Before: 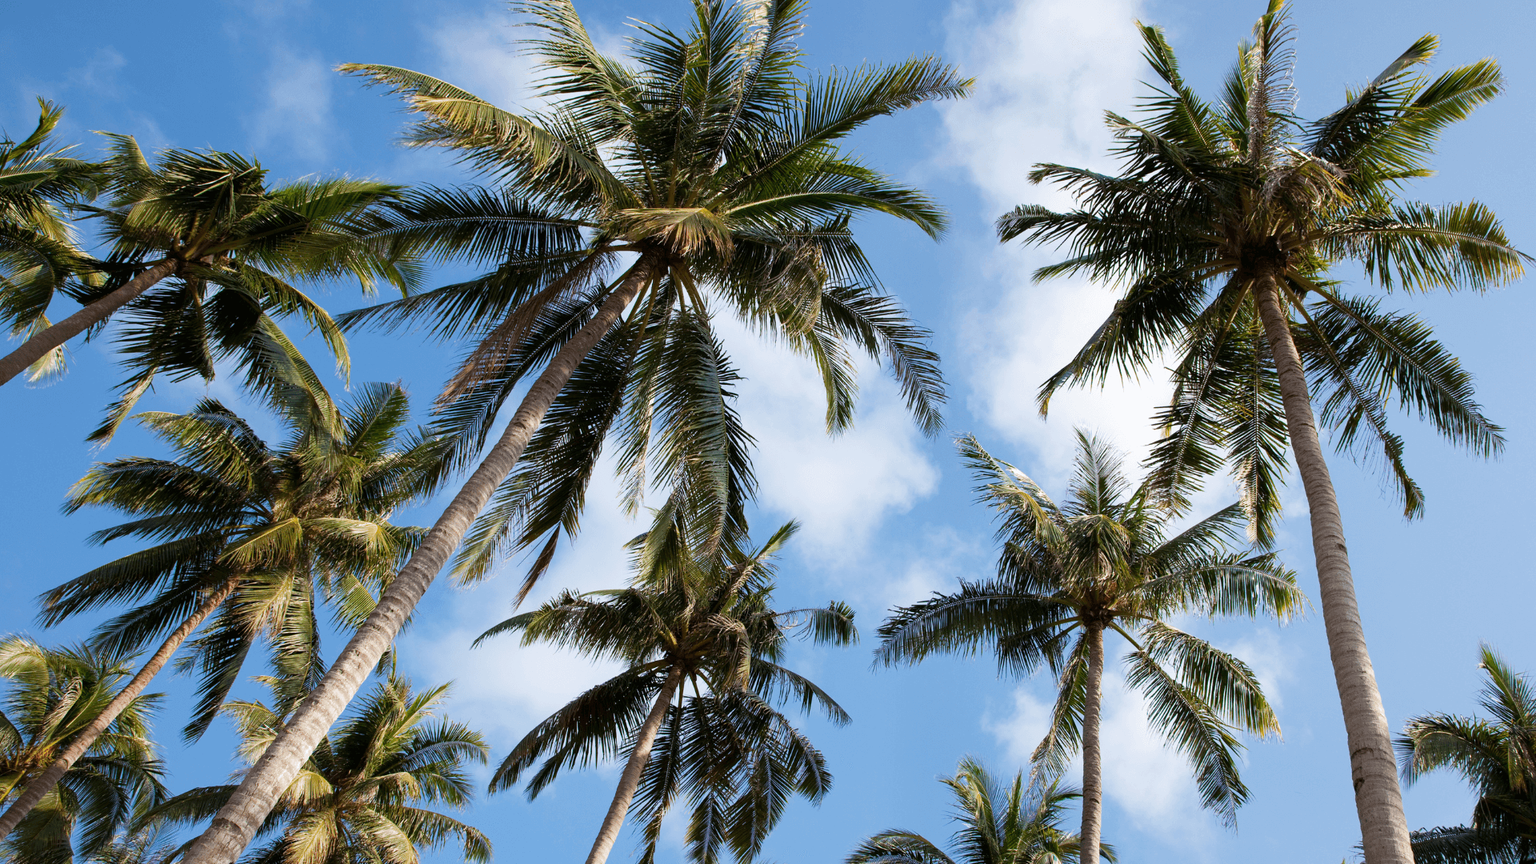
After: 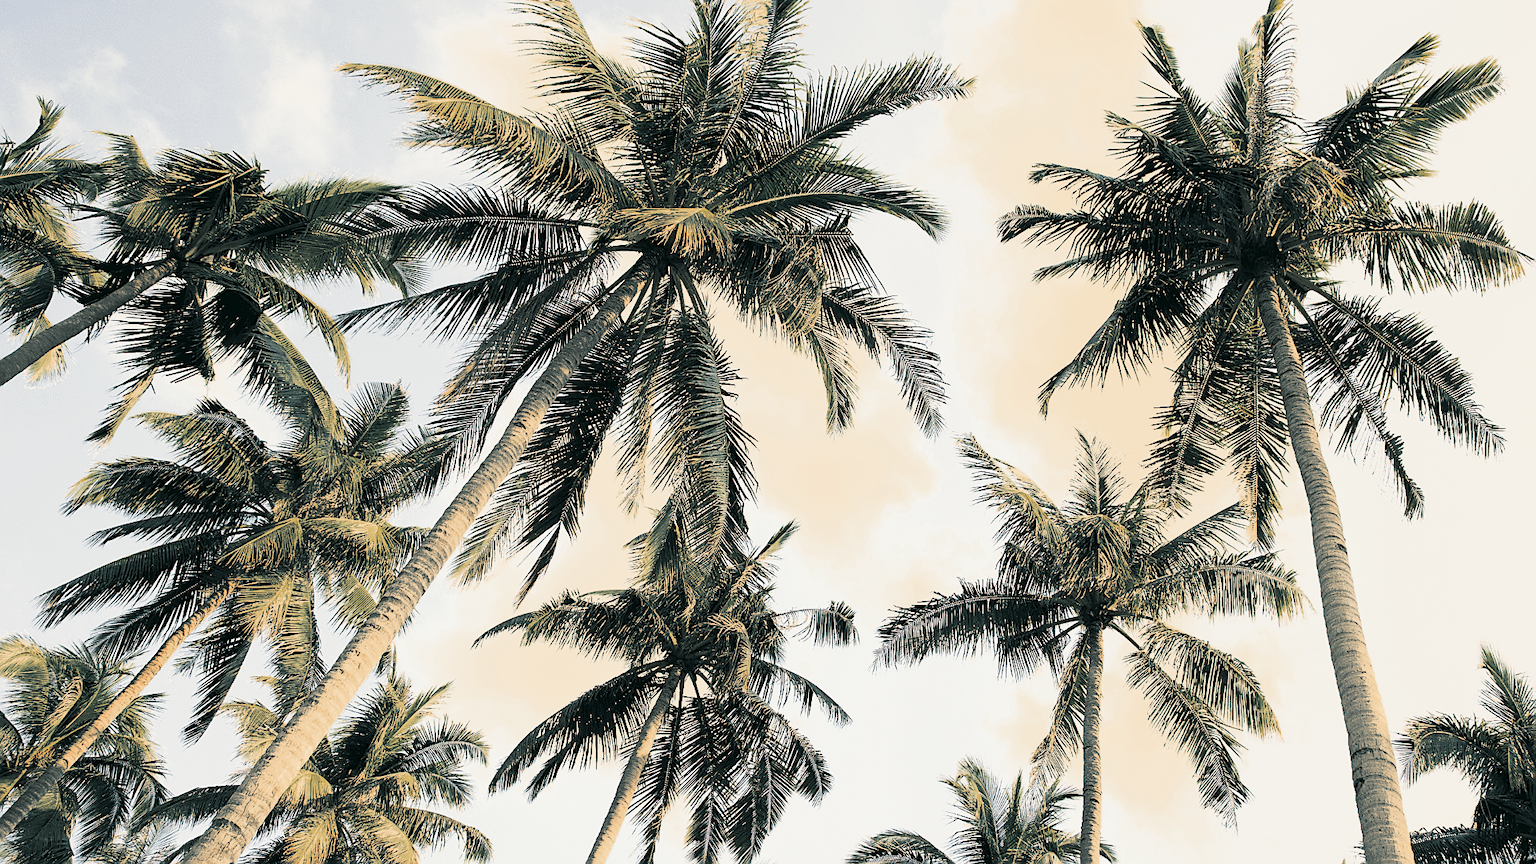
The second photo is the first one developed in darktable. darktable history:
sharpen: radius 1.4, amount 1.25, threshold 0.7
tone curve: curves: ch0 [(0, 0) (0.004, 0.001) (0.133, 0.112) (0.325, 0.362) (0.832, 0.893) (1, 1)], color space Lab, linked channels, preserve colors none
local contrast: mode bilateral grid, contrast 15, coarseness 36, detail 105%, midtone range 0.2
color zones: curves: ch0 [(0, 0.48) (0.209, 0.398) (0.305, 0.332) (0.429, 0.493) (0.571, 0.5) (0.714, 0.5) (0.857, 0.5) (1, 0.48)]; ch1 [(0, 0.736) (0.143, 0.625) (0.225, 0.371) (0.429, 0.256) (0.571, 0.241) (0.714, 0.213) (0.857, 0.48) (1, 0.736)]; ch2 [(0, 0.448) (0.143, 0.498) (0.286, 0.5) (0.429, 0.5) (0.571, 0.5) (0.714, 0.5) (0.857, 0.5) (1, 0.448)]
split-toning: shadows › hue 205.2°, shadows › saturation 0.29, highlights › hue 50.4°, highlights › saturation 0.38, balance -49.9
contrast brightness saturation: contrast 0.43, brightness 0.56, saturation -0.19
color correction: highlights a* 5.3, highlights b* 24.26, shadows a* -15.58, shadows b* 4.02
